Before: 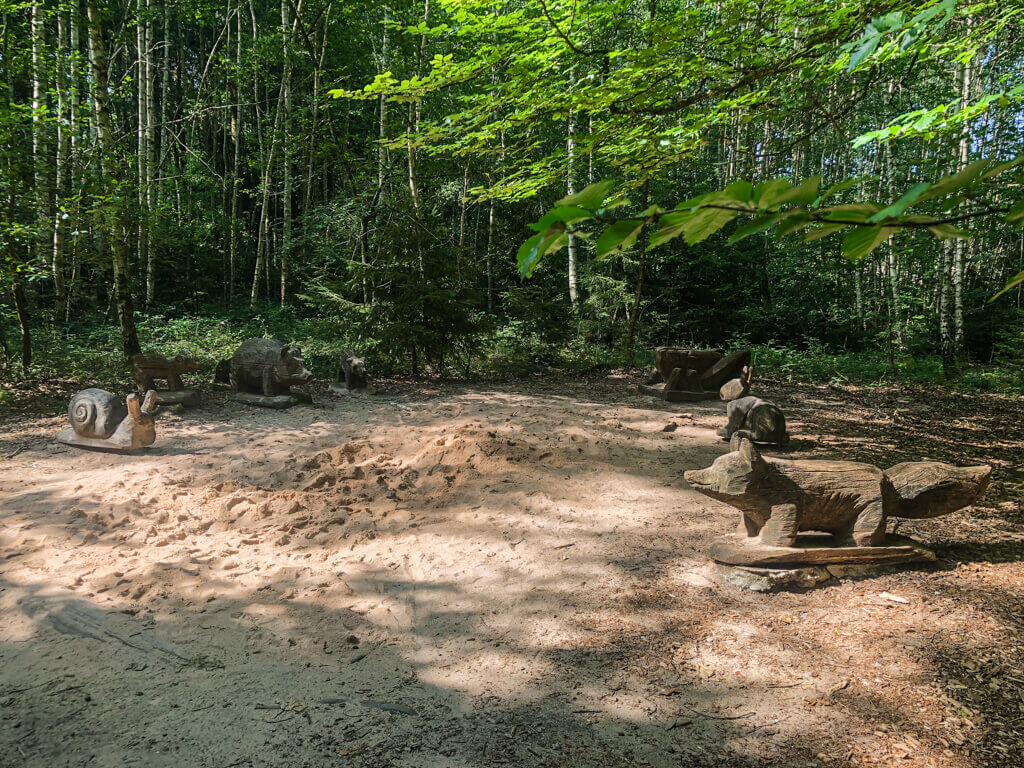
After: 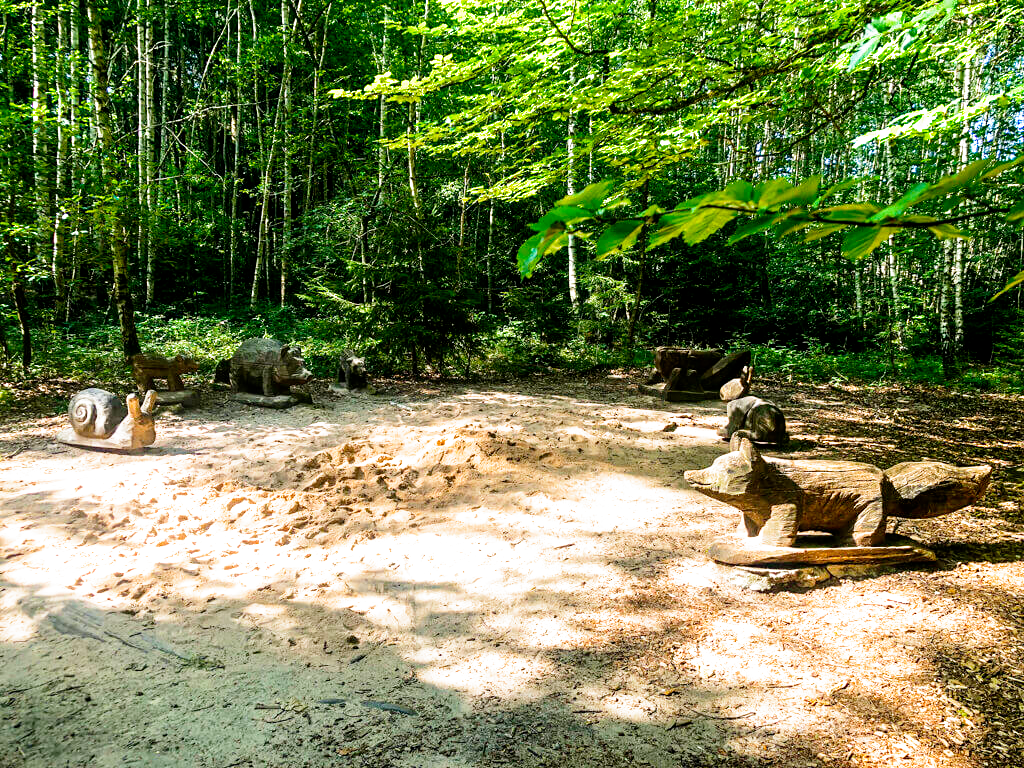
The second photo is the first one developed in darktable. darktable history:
filmic rgb: middle gray luminance 8.8%, black relative exposure -6.3 EV, white relative exposure 2.7 EV, threshold 6 EV, target black luminance 0%, hardness 4.74, latitude 73.47%, contrast 1.332, shadows ↔ highlights balance 10.13%, add noise in highlights 0, preserve chrominance no, color science v3 (2019), use custom middle-gray values true, iterations of high-quality reconstruction 0, contrast in highlights soft, enable highlight reconstruction true
color balance rgb: perceptual saturation grading › global saturation 20%, global vibrance 20%
